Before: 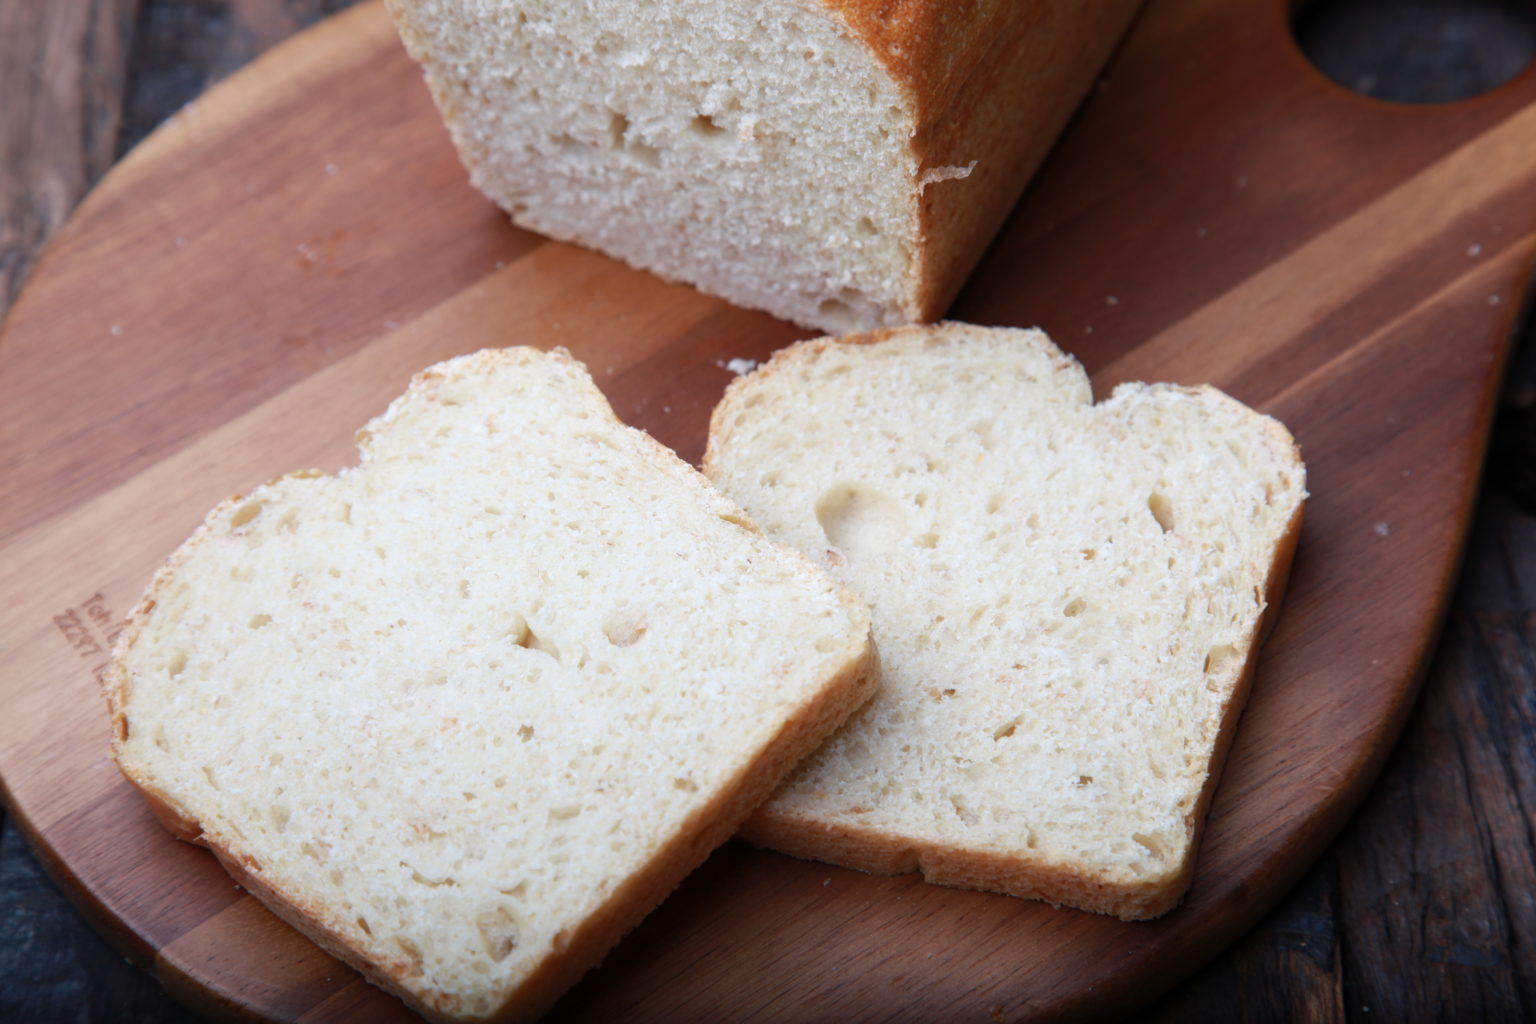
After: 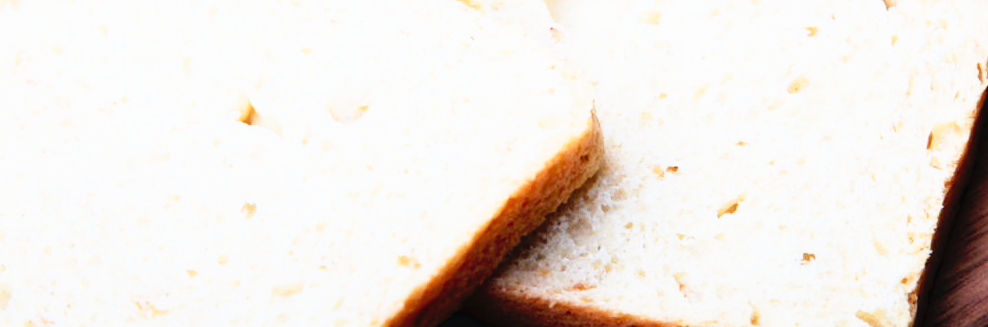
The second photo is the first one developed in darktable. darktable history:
filmic rgb: threshold 3 EV, hardness 4.17, latitude 50%, contrast 1.1, preserve chrominance max RGB, color science v6 (2022), contrast in shadows safe, contrast in highlights safe, enable highlight reconstruction true
crop: left 18.091%, top 51.13%, right 17.525%, bottom 16.85%
exposure: black level correction -0.002, exposure 0.54 EV, compensate highlight preservation false
tone curve: curves: ch0 [(0, 0) (0.003, 0.03) (0.011, 0.022) (0.025, 0.018) (0.044, 0.031) (0.069, 0.035) (0.1, 0.04) (0.136, 0.046) (0.177, 0.063) (0.224, 0.087) (0.277, 0.15) (0.335, 0.252) (0.399, 0.354) (0.468, 0.475) (0.543, 0.602) (0.623, 0.73) (0.709, 0.856) (0.801, 0.945) (0.898, 0.987) (1, 1)], preserve colors none
